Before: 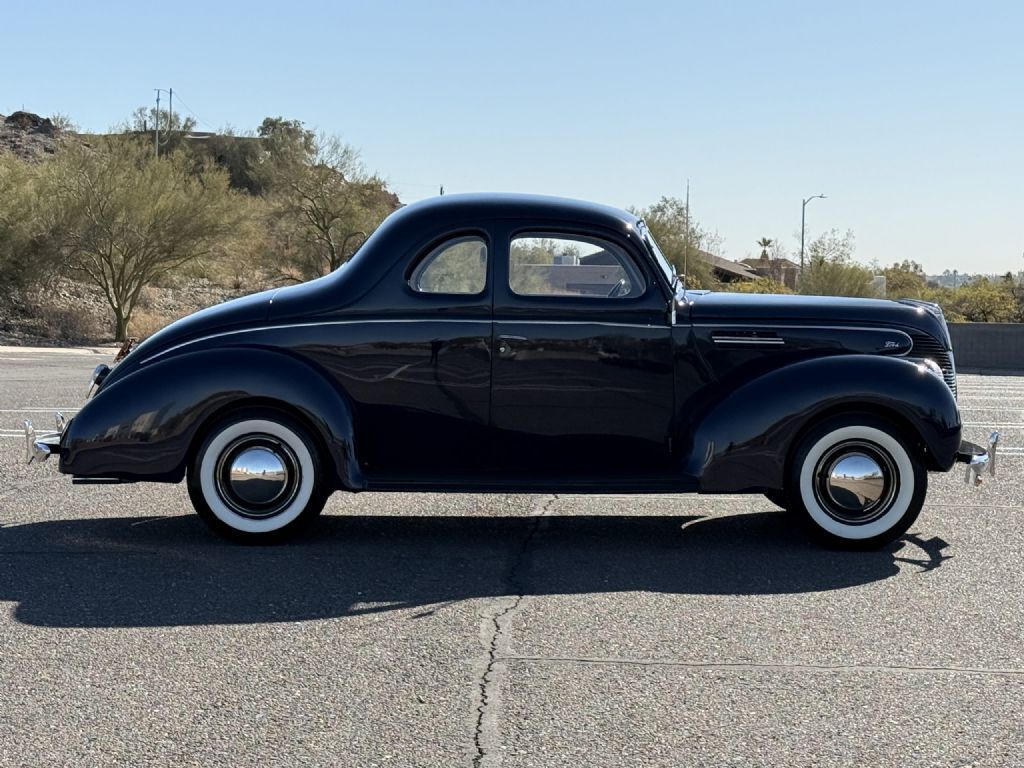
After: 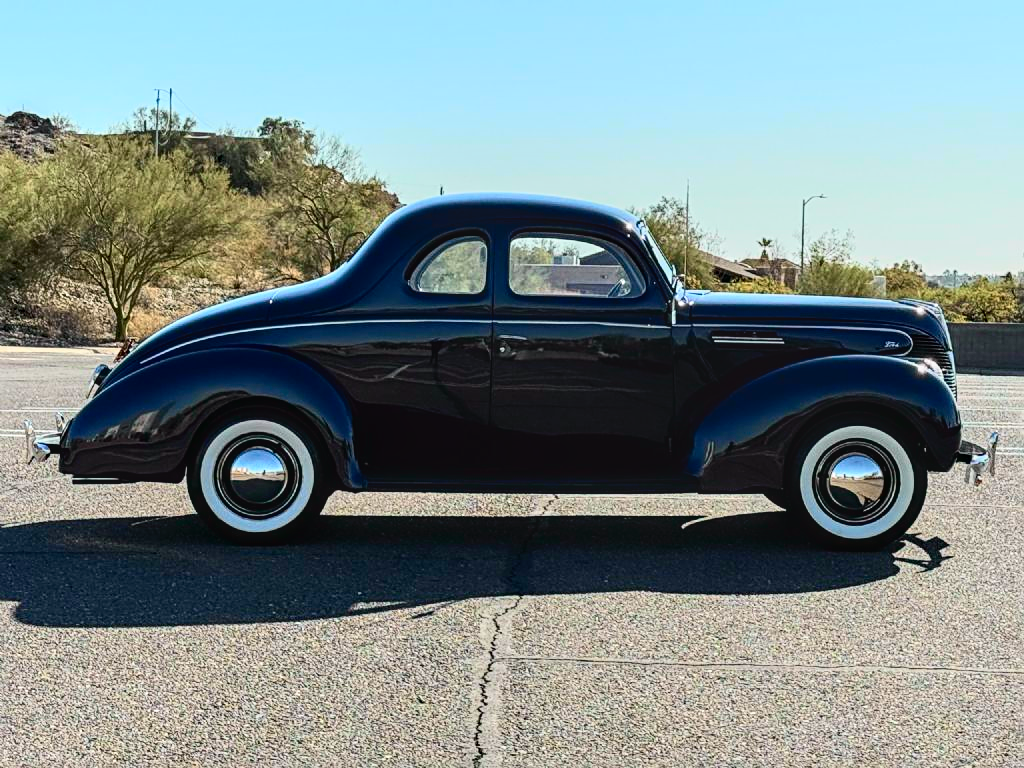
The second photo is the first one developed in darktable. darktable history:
tone curve: curves: ch0 [(0, 0.003) (0.044, 0.025) (0.12, 0.089) (0.197, 0.168) (0.281, 0.273) (0.468, 0.548) (0.583, 0.691) (0.701, 0.815) (0.86, 0.922) (1, 0.982)]; ch1 [(0, 0) (0.232, 0.214) (0.404, 0.376) (0.461, 0.425) (0.493, 0.481) (0.501, 0.5) (0.517, 0.524) (0.55, 0.585) (0.598, 0.651) (0.671, 0.735) (0.796, 0.85) (1, 1)]; ch2 [(0, 0) (0.249, 0.216) (0.357, 0.317) (0.448, 0.432) (0.478, 0.492) (0.498, 0.499) (0.517, 0.527) (0.537, 0.564) (0.569, 0.617) (0.61, 0.659) (0.706, 0.75) (0.808, 0.809) (0.991, 0.968)], color space Lab, independent channels, preserve colors none
sharpen: radius 2.497, amount 0.321
local contrast: on, module defaults
